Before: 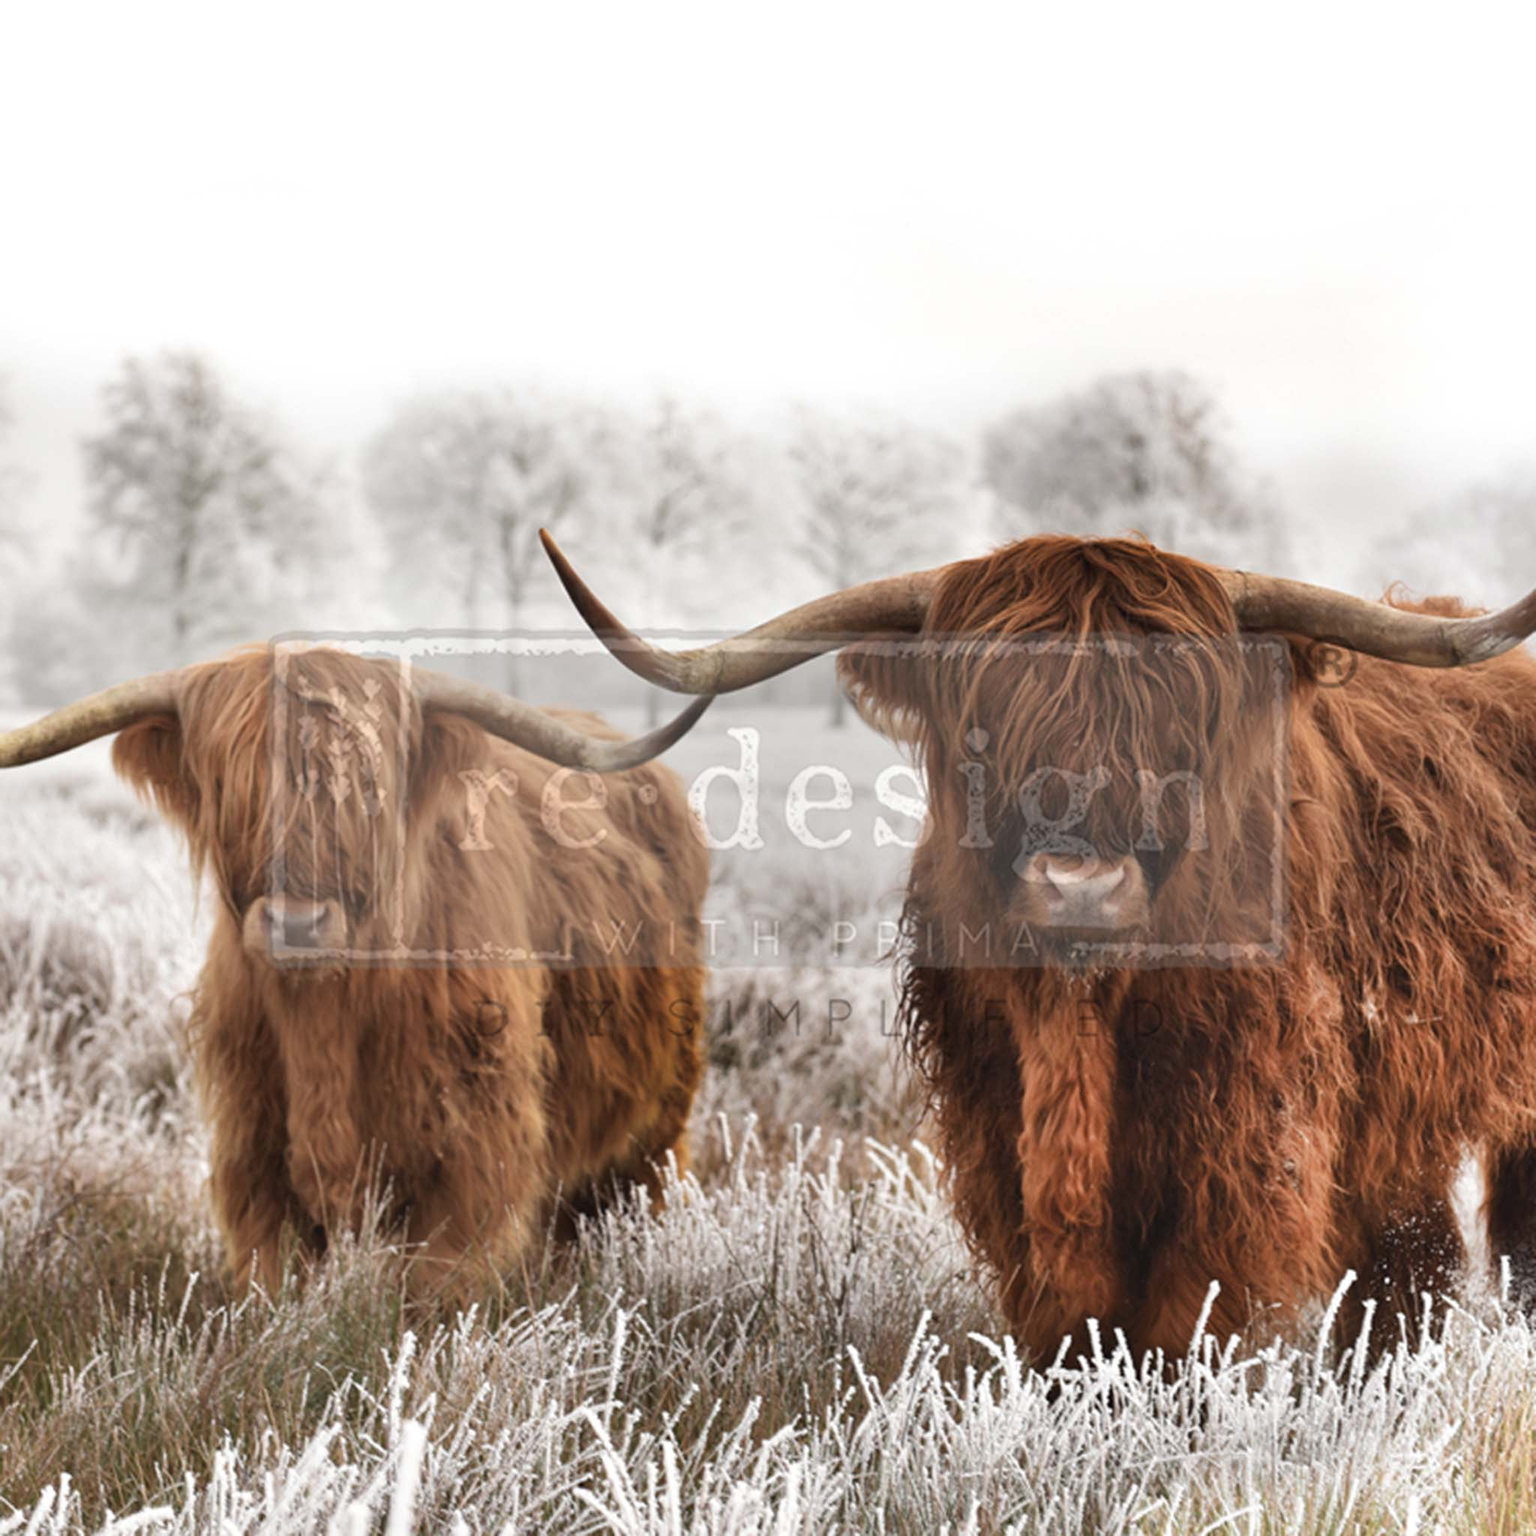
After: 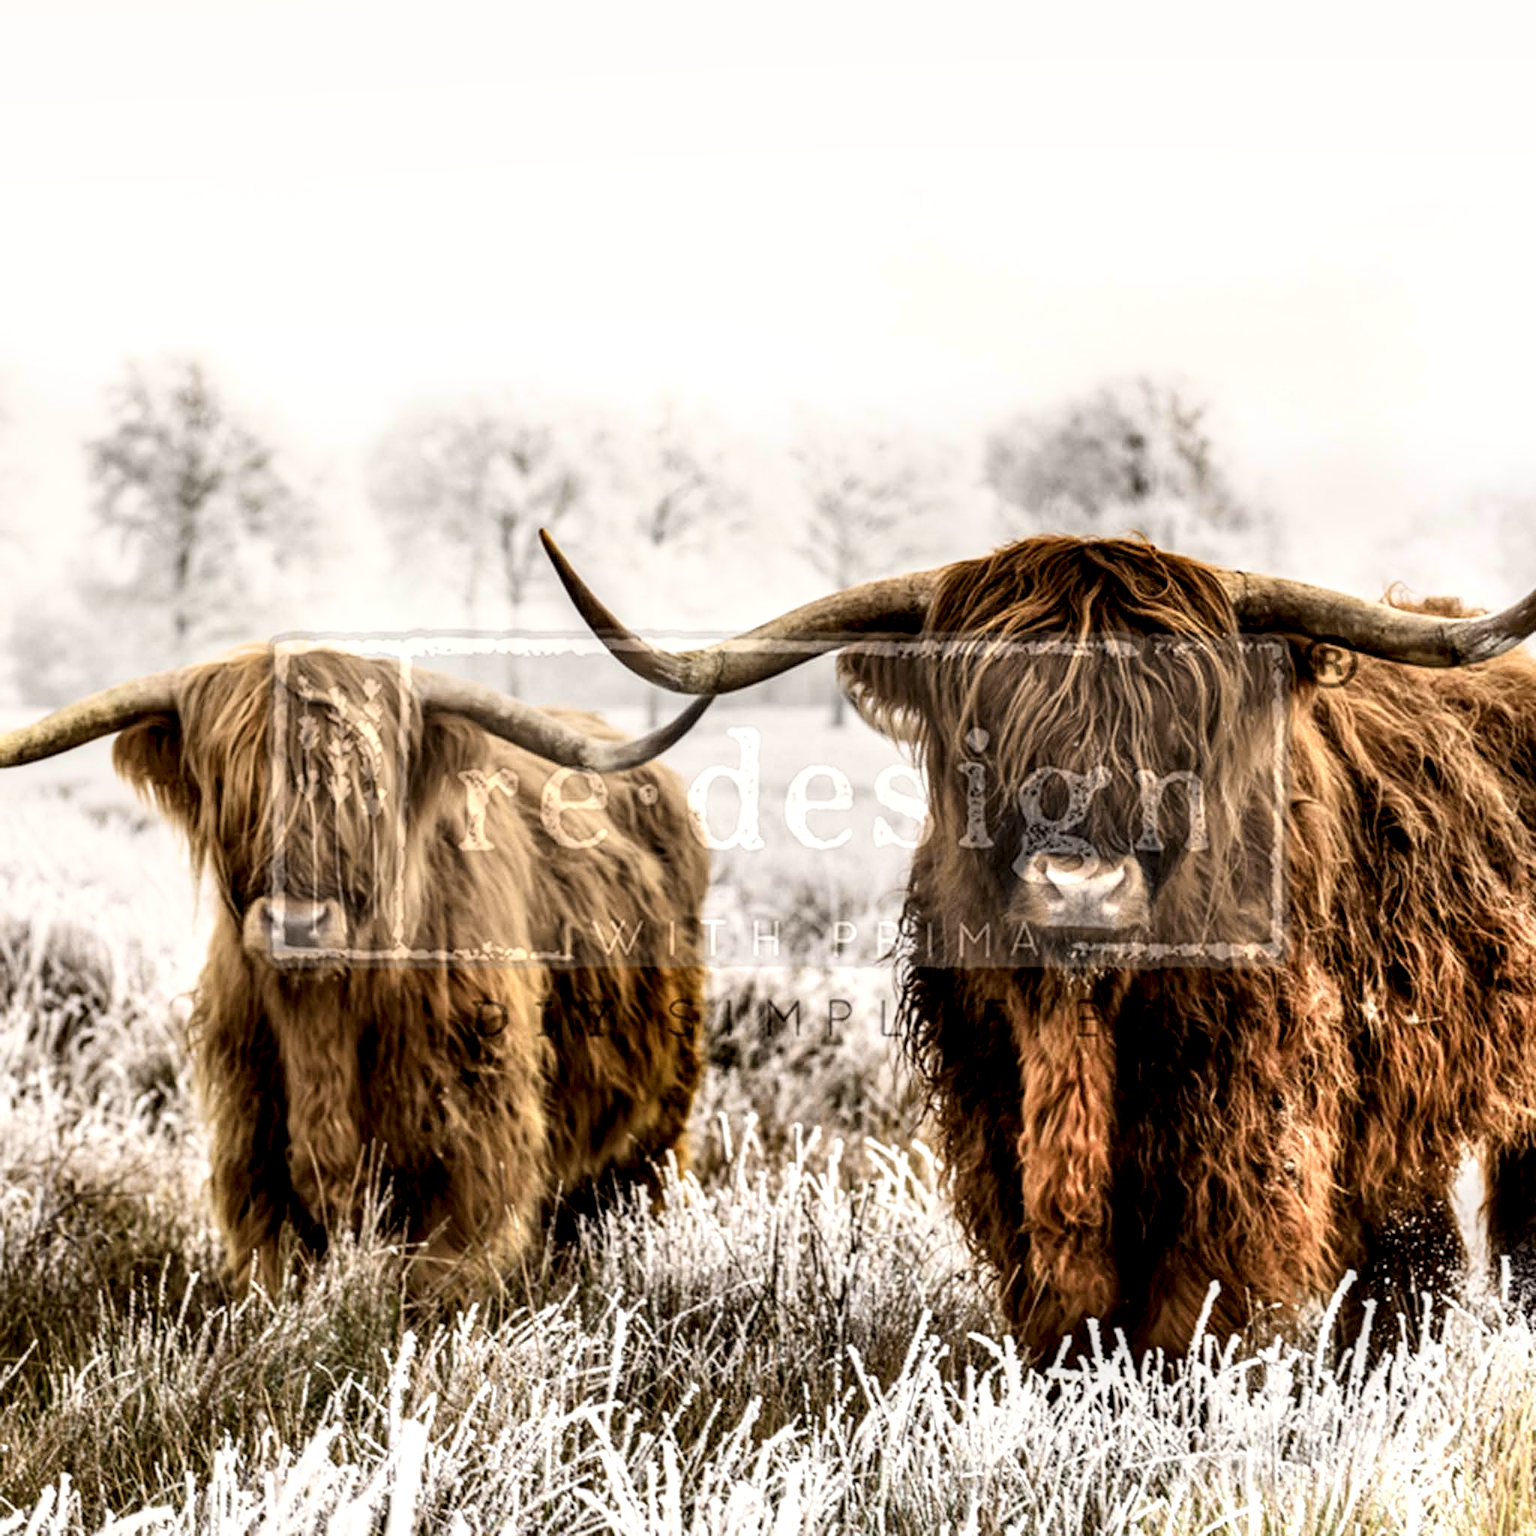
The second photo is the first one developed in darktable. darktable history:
local contrast: highlights 22%, detail 197%
tone curve: curves: ch0 [(0, 0.023) (0.113, 0.084) (0.285, 0.301) (0.673, 0.796) (0.845, 0.932) (0.994, 0.971)]; ch1 [(0, 0) (0.456, 0.437) (0.498, 0.5) (0.57, 0.559) (0.631, 0.639) (1, 1)]; ch2 [(0, 0) (0.417, 0.44) (0.46, 0.453) (0.502, 0.507) (0.55, 0.57) (0.67, 0.712) (1, 1)], color space Lab, independent channels, preserve colors none
